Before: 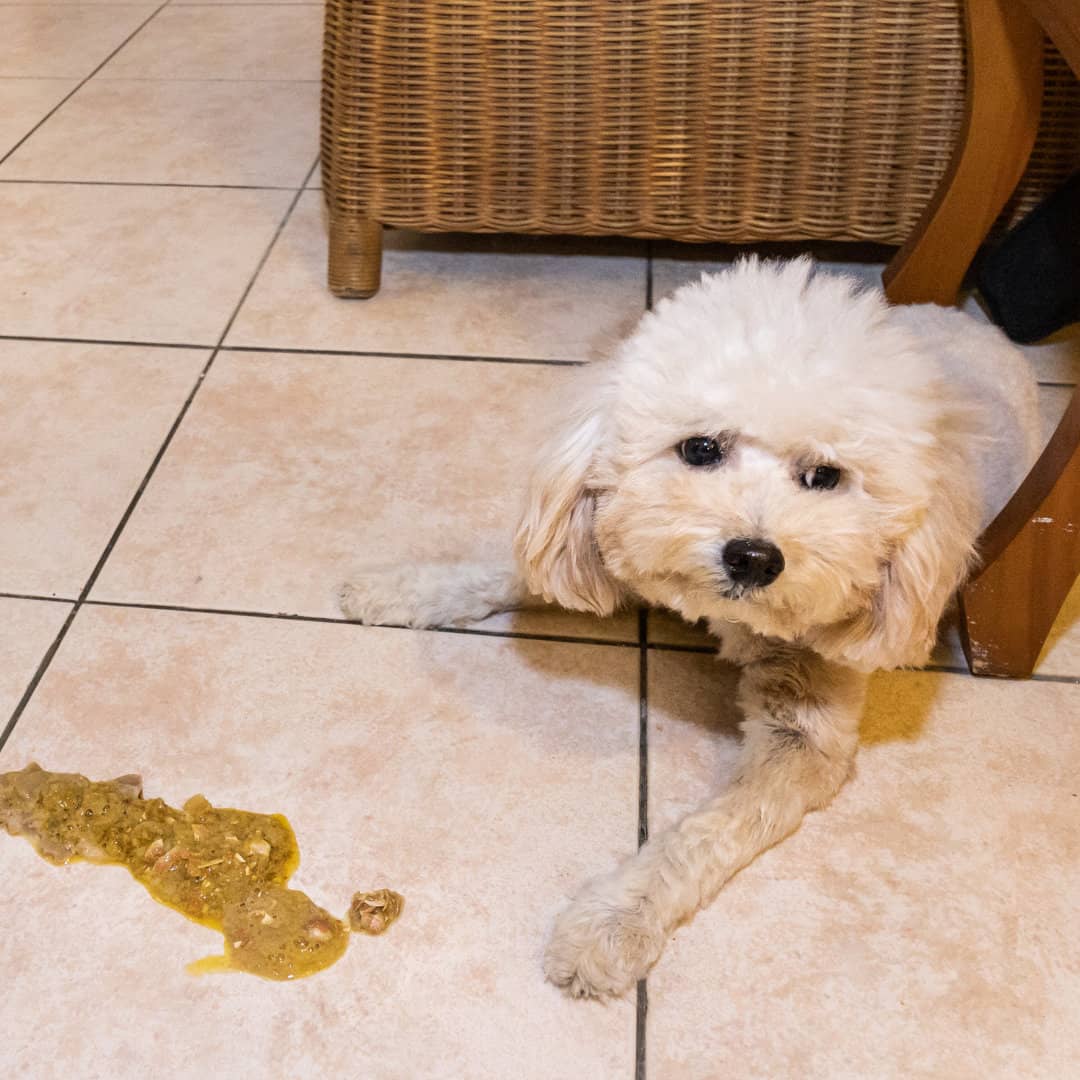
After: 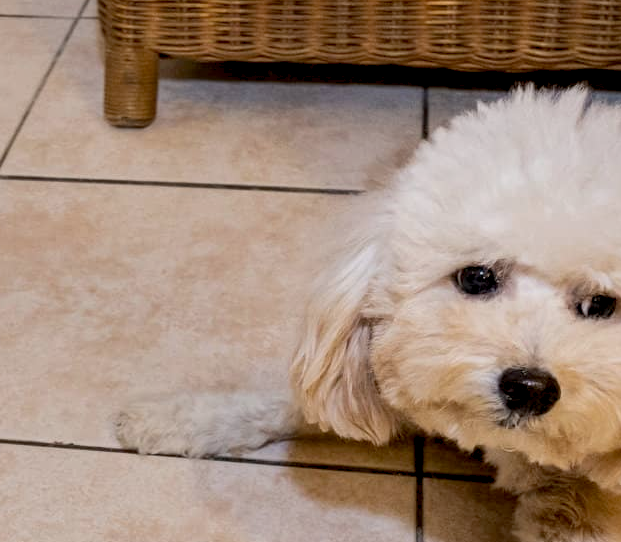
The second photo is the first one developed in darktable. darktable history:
levels: levels [0, 0.476, 0.951]
exposure: black level correction 0.011, exposure -0.484 EV, compensate exposure bias true, compensate highlight preservation false
shadows and highlights: shadows 31.79, highlights -32.06, soften with gaussian
crop: left 20.833%, top 15.877%, right 21.636%, bottom 33.848%
contrast equalizer: octaves 7, y [[0.5 ×6], [0.5 ×6], [0.5, 0.5, 0.501, 0.545, 0.707, 0.863], [0 ×6], [0 ×6]]
